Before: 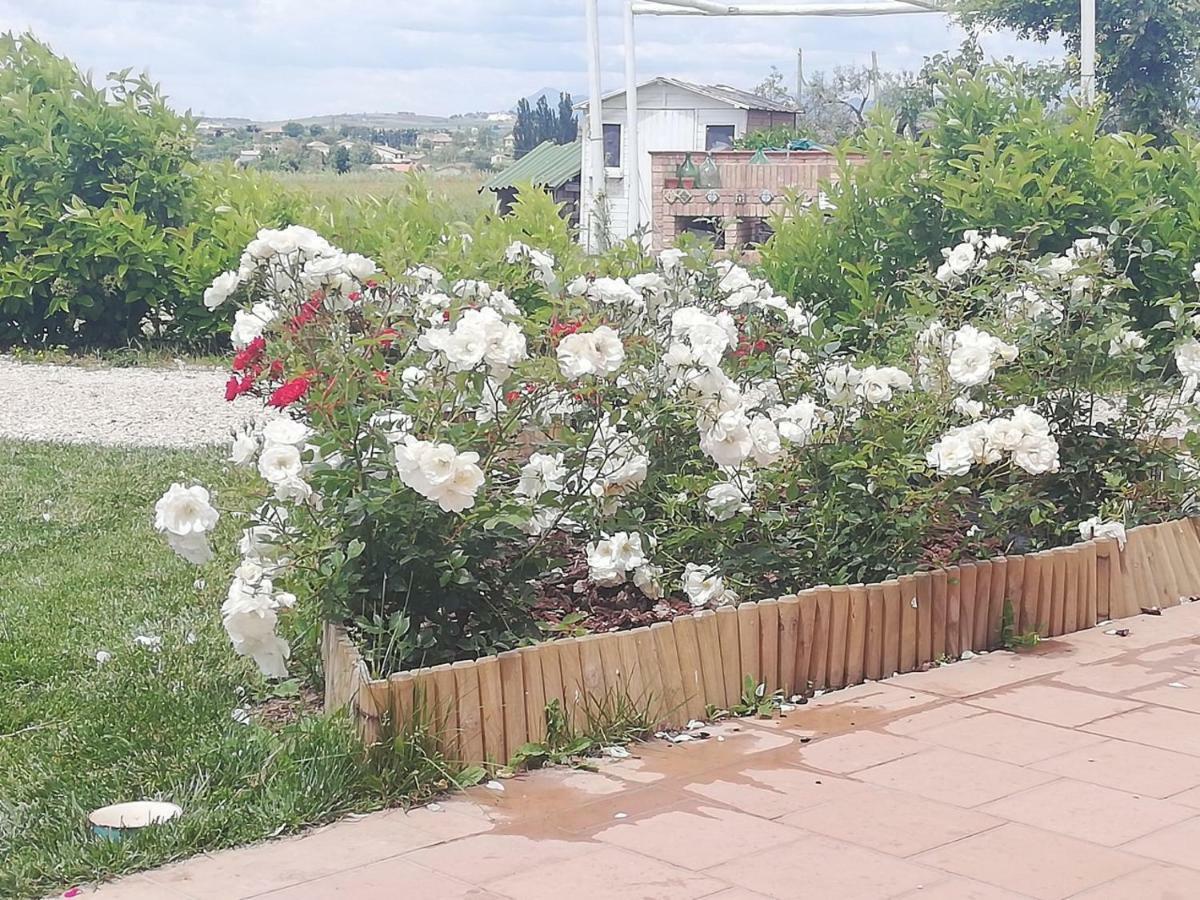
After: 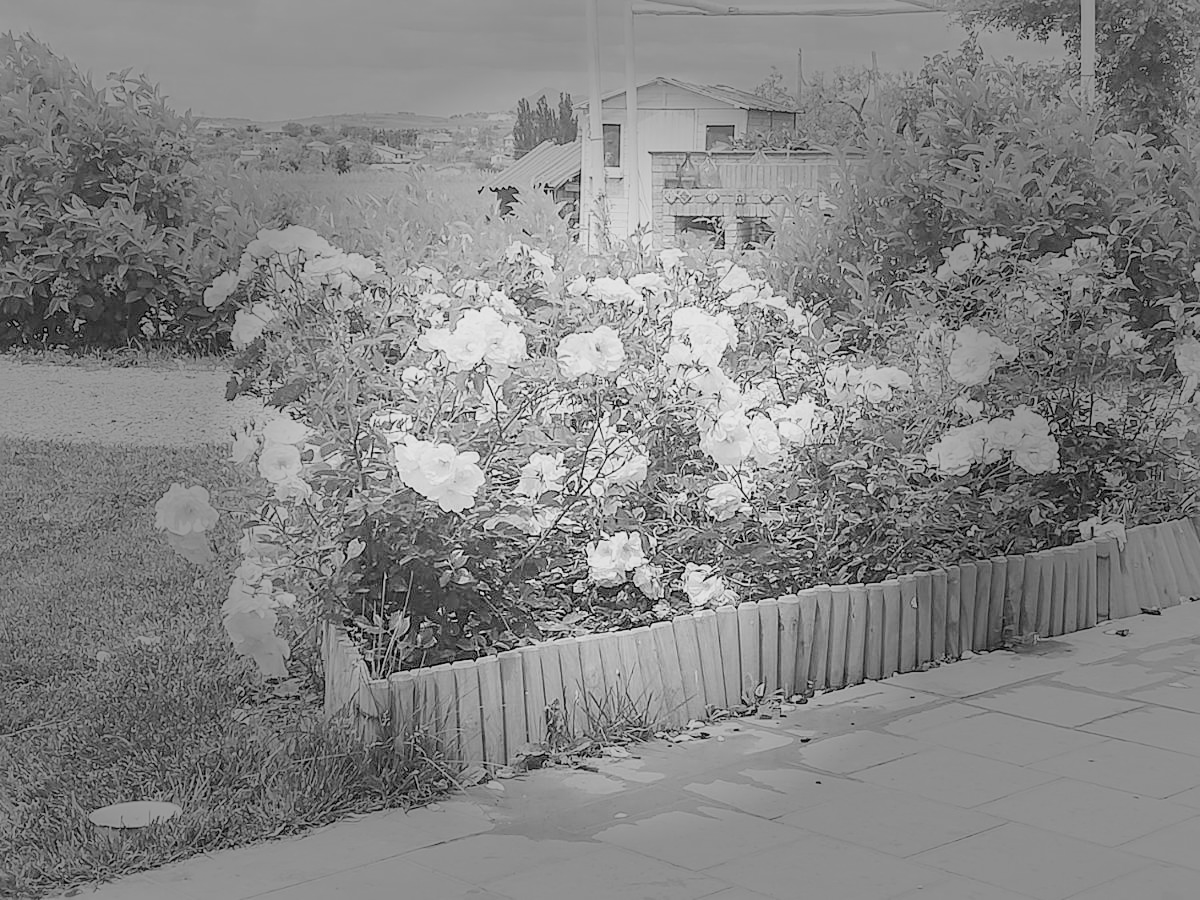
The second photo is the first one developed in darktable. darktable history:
exposure: black level correction 0, exposure 1.3 EV, compensate exposure bias true, compensate highlight preservation false
filmic rgb: black relative exposure -6.98 EV, white relative exposure 5.63 EV, hardness 2.86
vignetting: fall-off start 31.28%, fall-off radius 34.64%, brightness -0.575
sharpen: on, module defaults
local contrast: on, module defaults
monochrome: a 14.95, b -89.96
